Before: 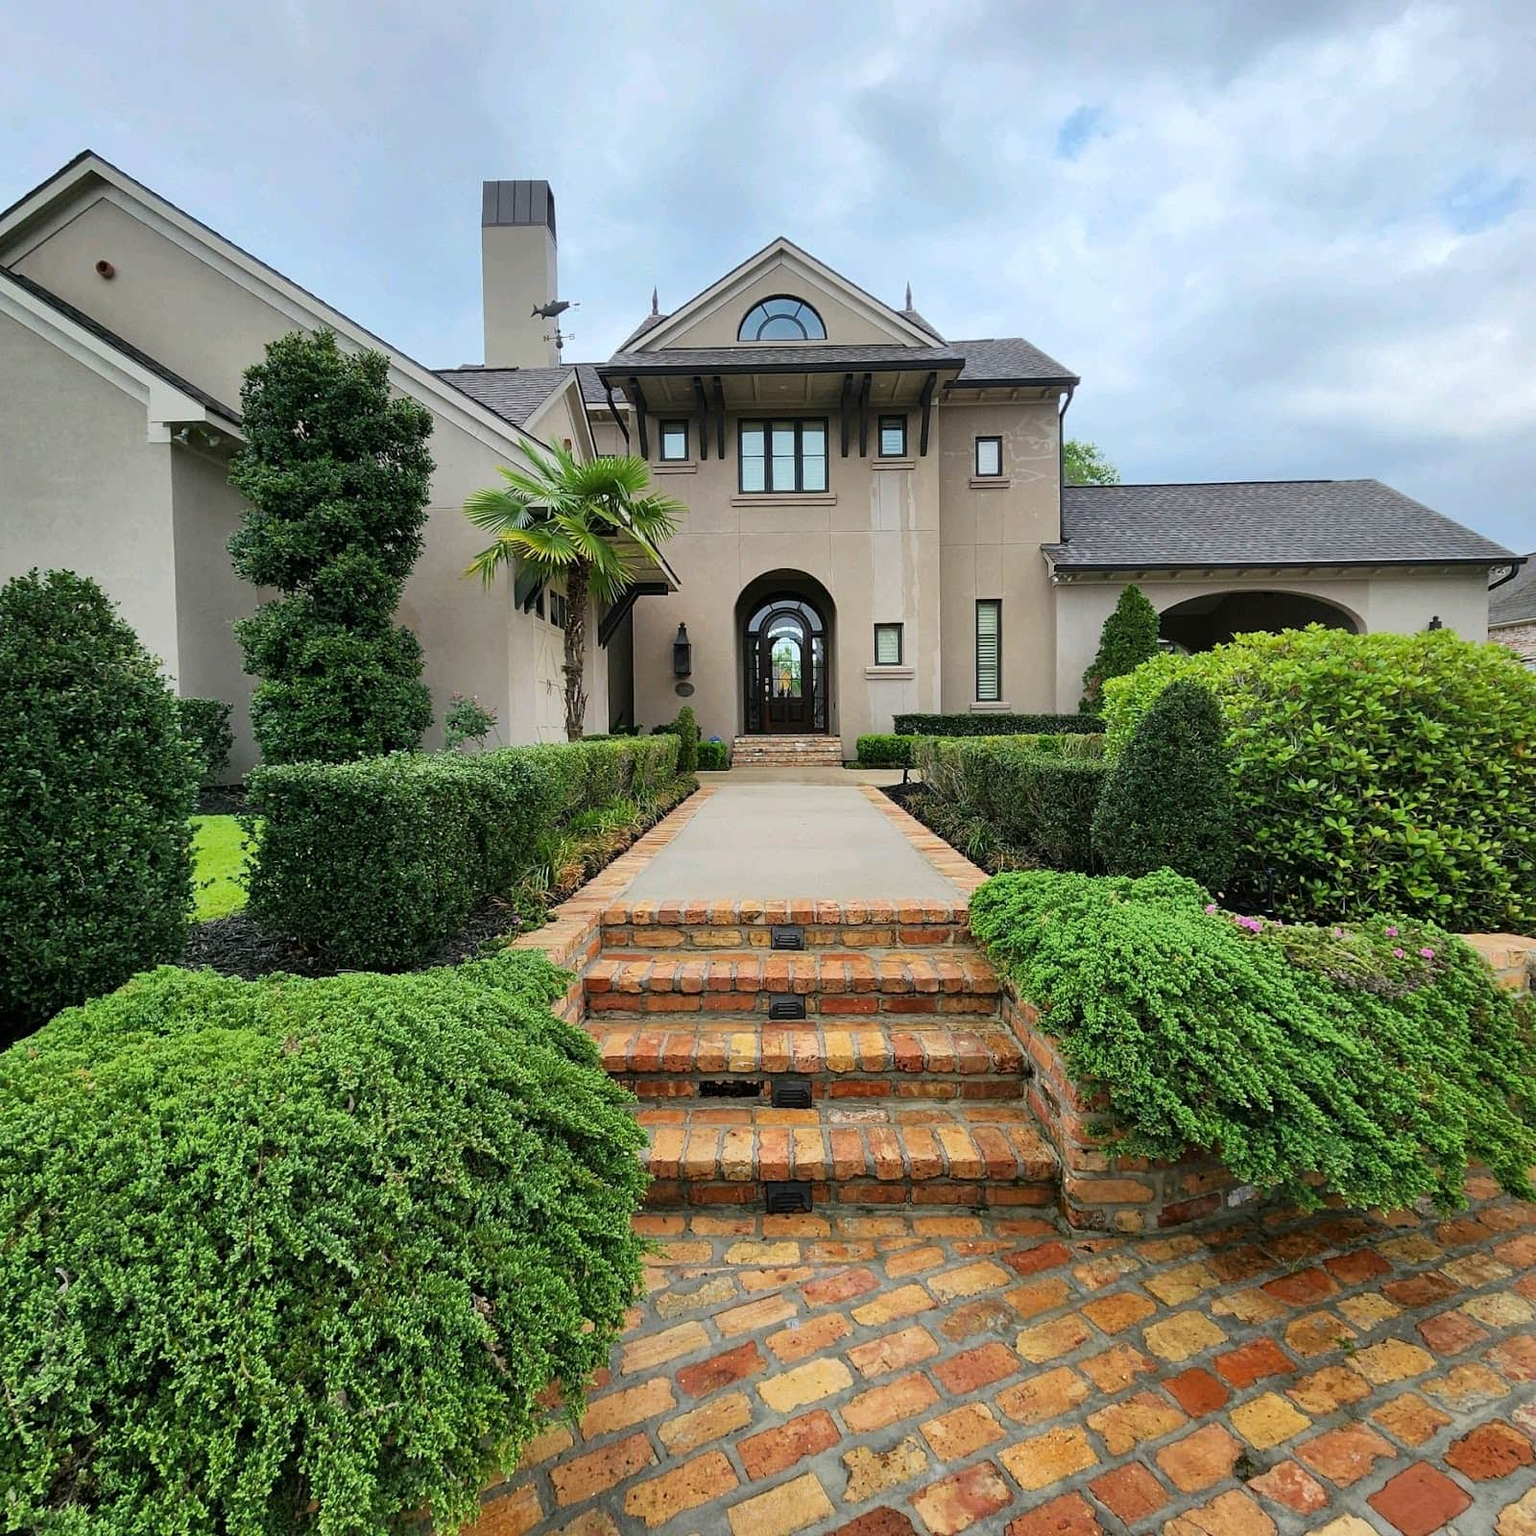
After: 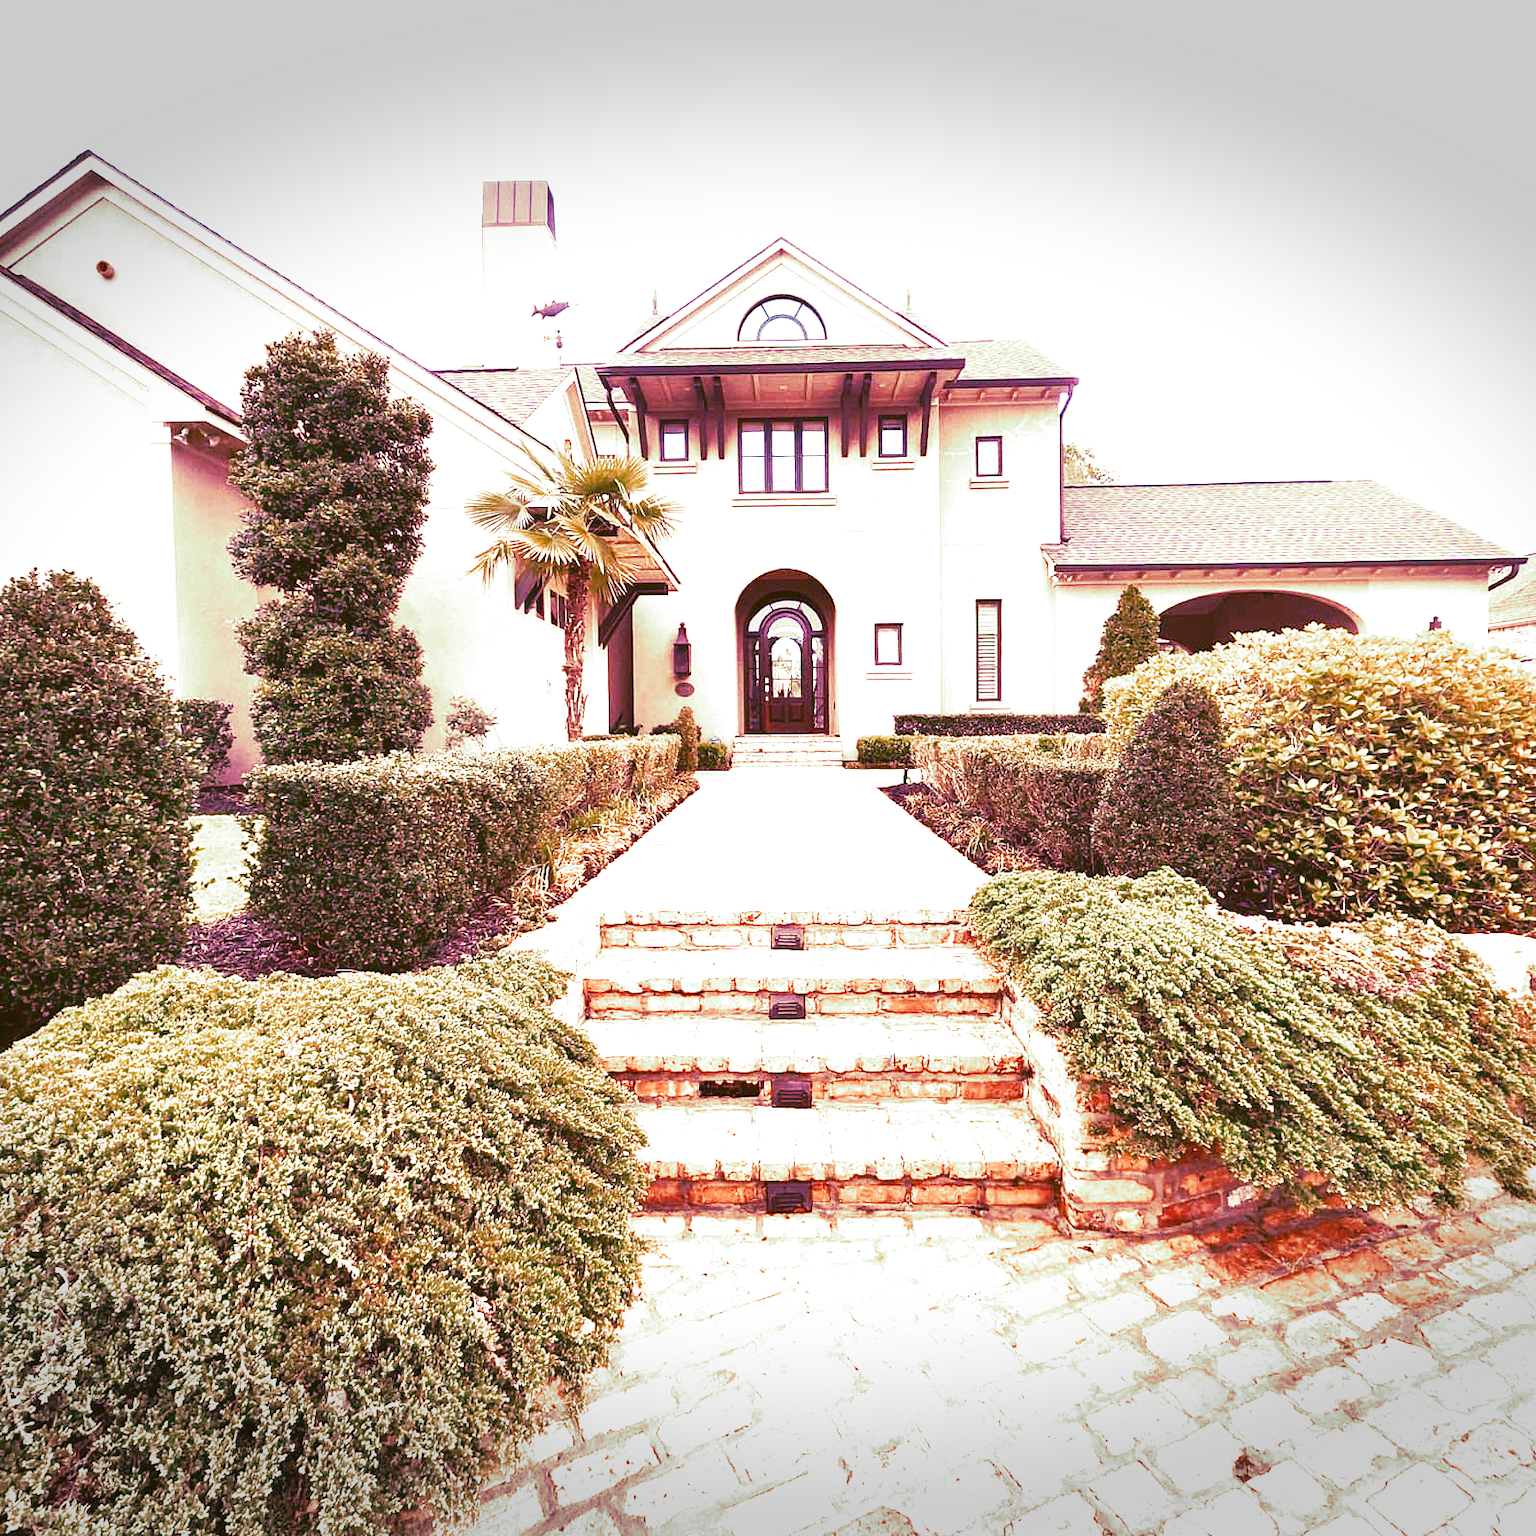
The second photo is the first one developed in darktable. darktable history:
local contrast: mode bilateral grid, contrast 100, coarseness 100, detail 91%, midtone range 0.2
color balance: lift [1.004, 1.002, 1.002, 0.998], gamma [1, 1.007, 1.002, 0.993], gain [1, 0.977, 1.013, 1.023], contrast -3.64%
color zones: curves: ch0 [(0, 0.5) (0.143, 0.5) (0.286, 0.5) (0.429, 0.5) (0.571, 0.5) (0.714, 0.476) (0.857, 0.5) (1, 0.5)]; ch2 [(0, 0.5) (0.143, 0.5) (0.286, 0.5) (0.429, 0.5) (0.571, 0.5) (0.714, 0.487) (0.857, 0.5) (1, 0.5)]
split-toning: shadows › hue 290.82°, shadows › saturation 0.34, highlights › saturation 0.38, balance 0, compress 50%
vignetting: fall-off start 100%, brightness -0.406, saturation -0.3, width/height ratio 1.324, dithering 8-bit output, unbound false
tone curve: curves: ch0 [(0, 0.047) (0.199, 0.263) (0.47, 0.555) (0.805, 0.839) (1, 0.962)], color space Lab, linked channels, preserve colors none
levels: levels [0, 0.474, 0.947]
white balance: red 2.405, blue 1.709
